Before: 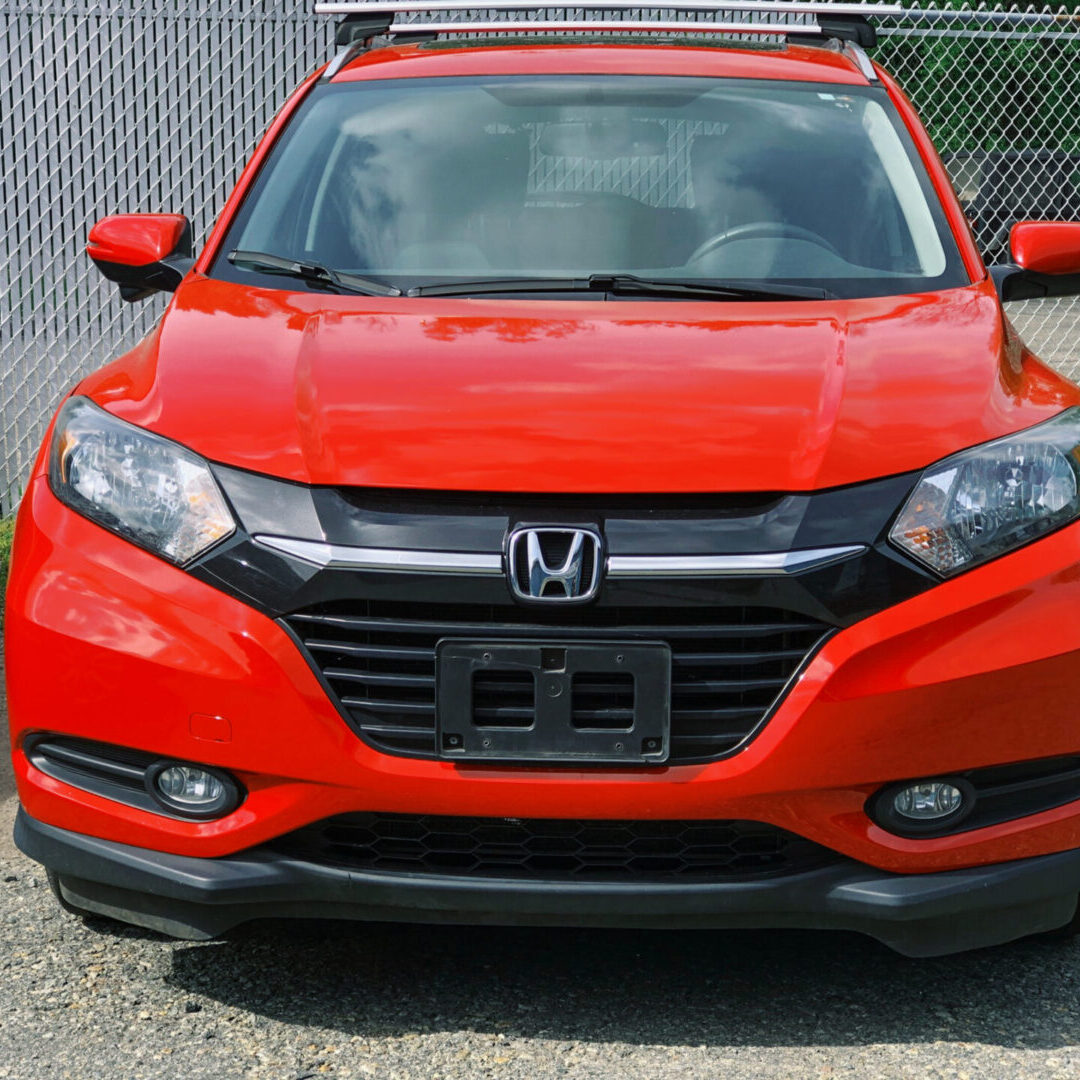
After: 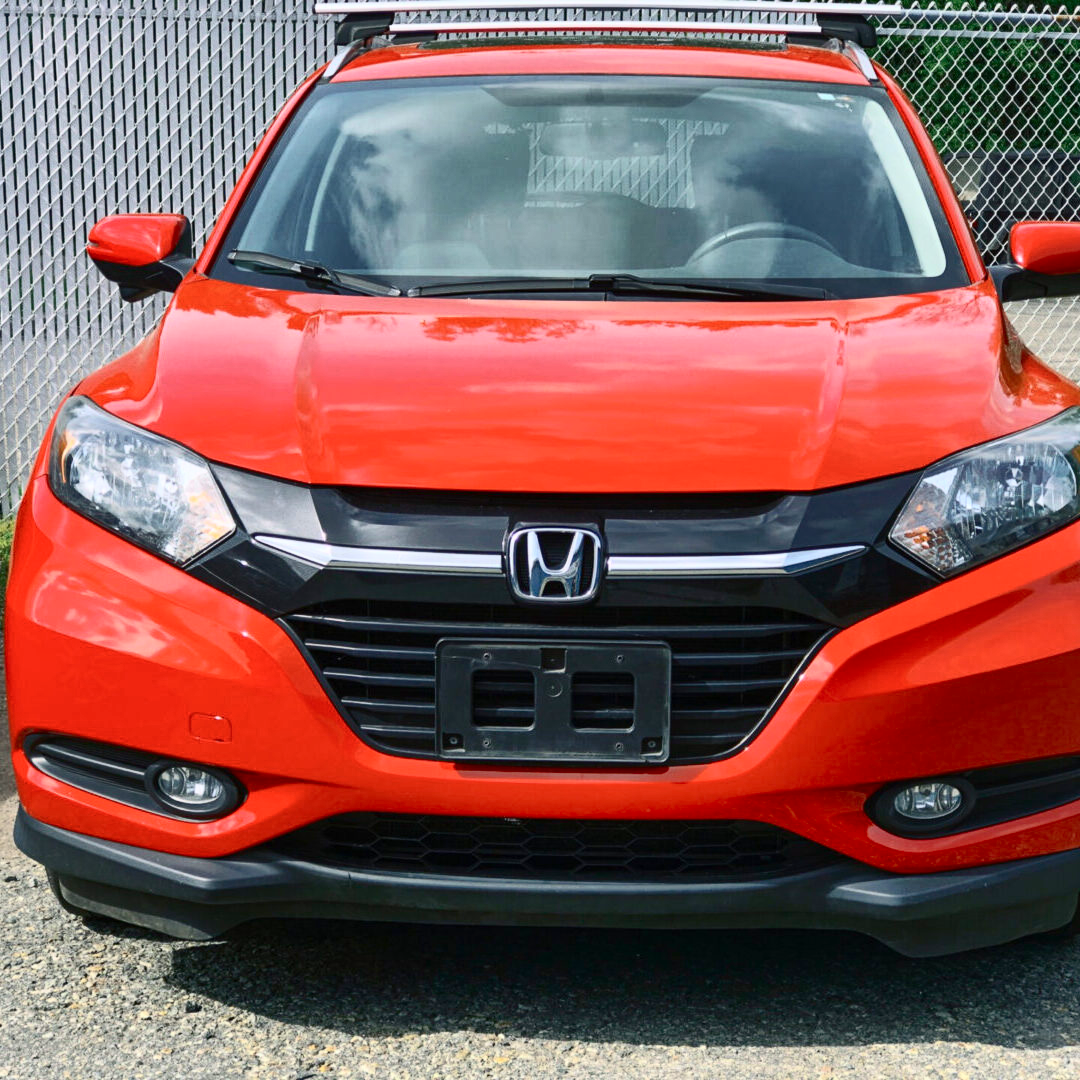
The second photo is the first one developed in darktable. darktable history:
shadows and highlights: highlights color adjustment 46.46%
contrast brightness saturation: contrast 0.384, brightness 0.104
